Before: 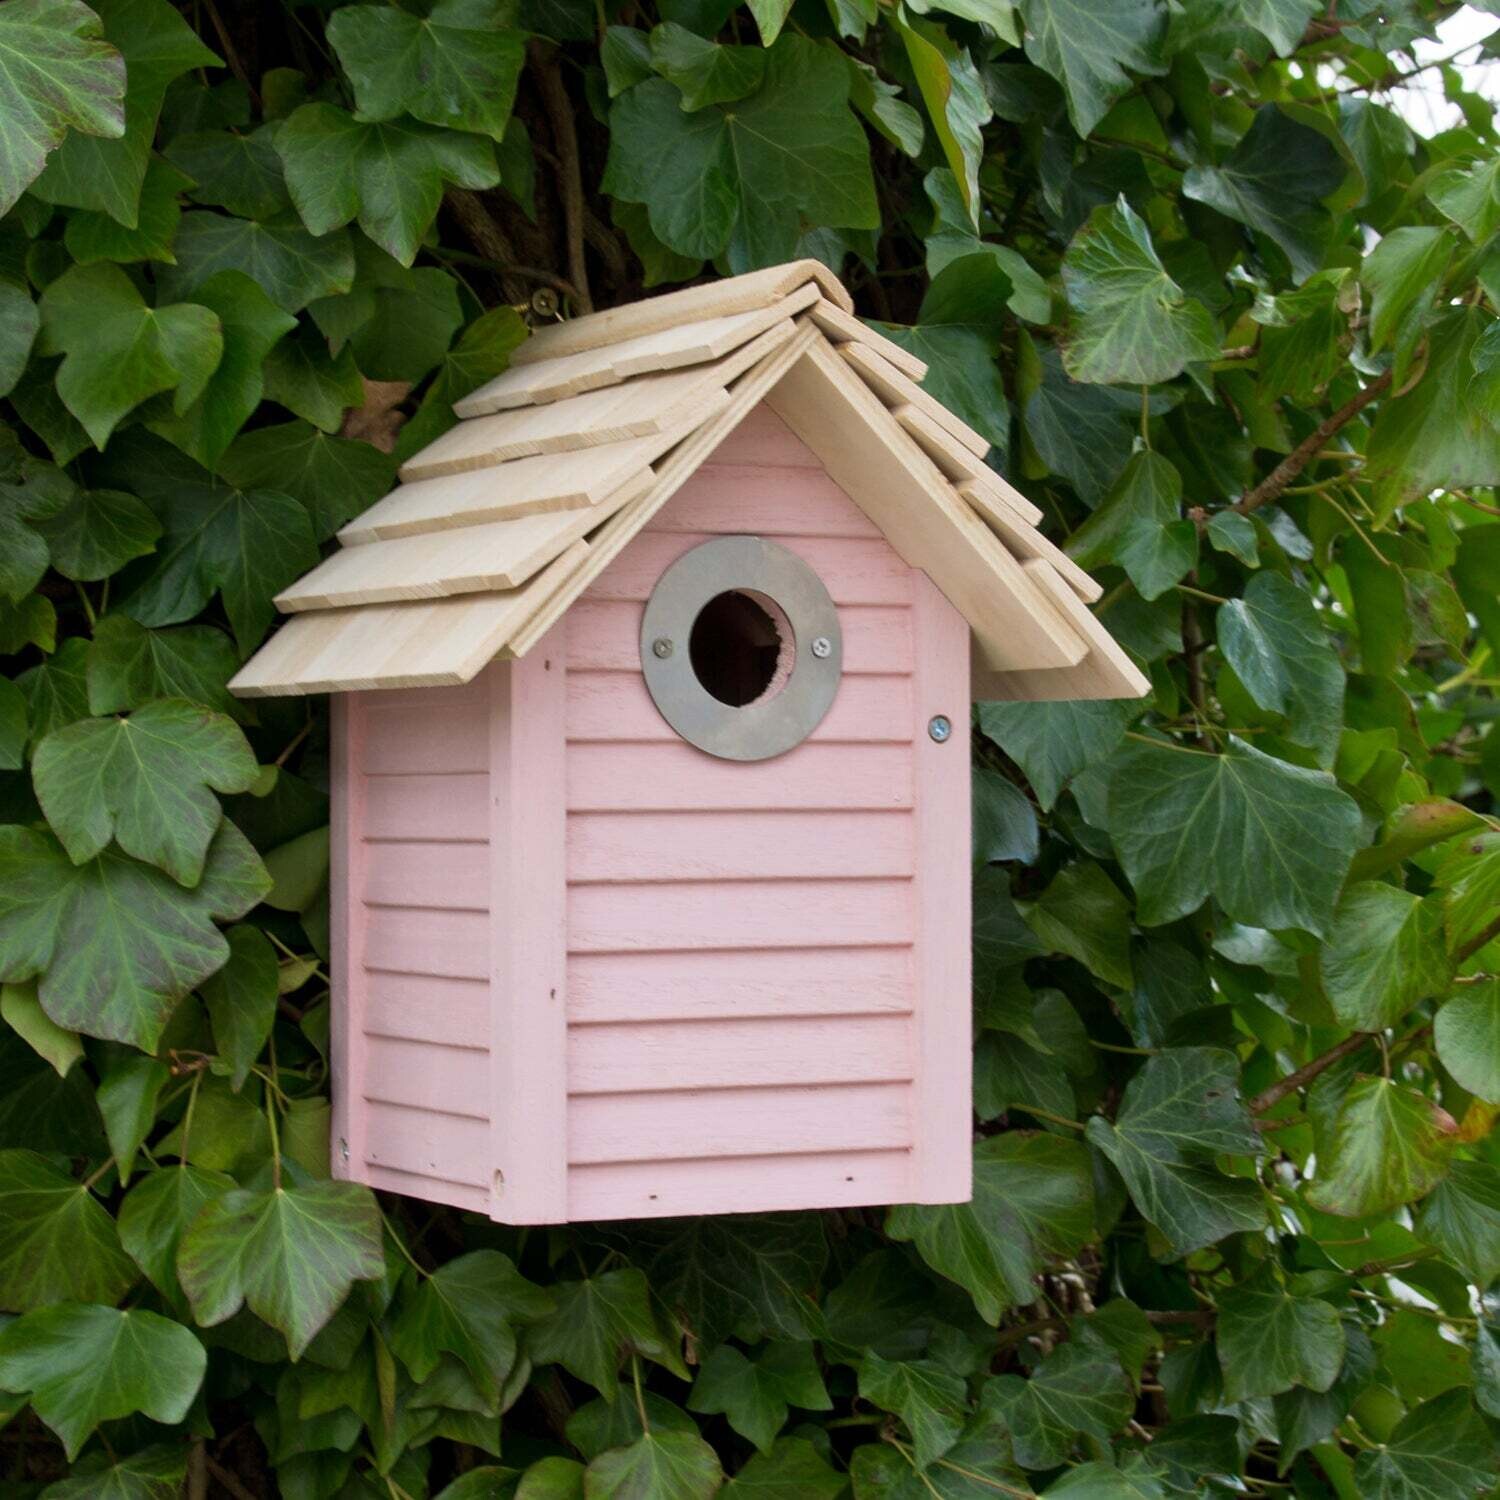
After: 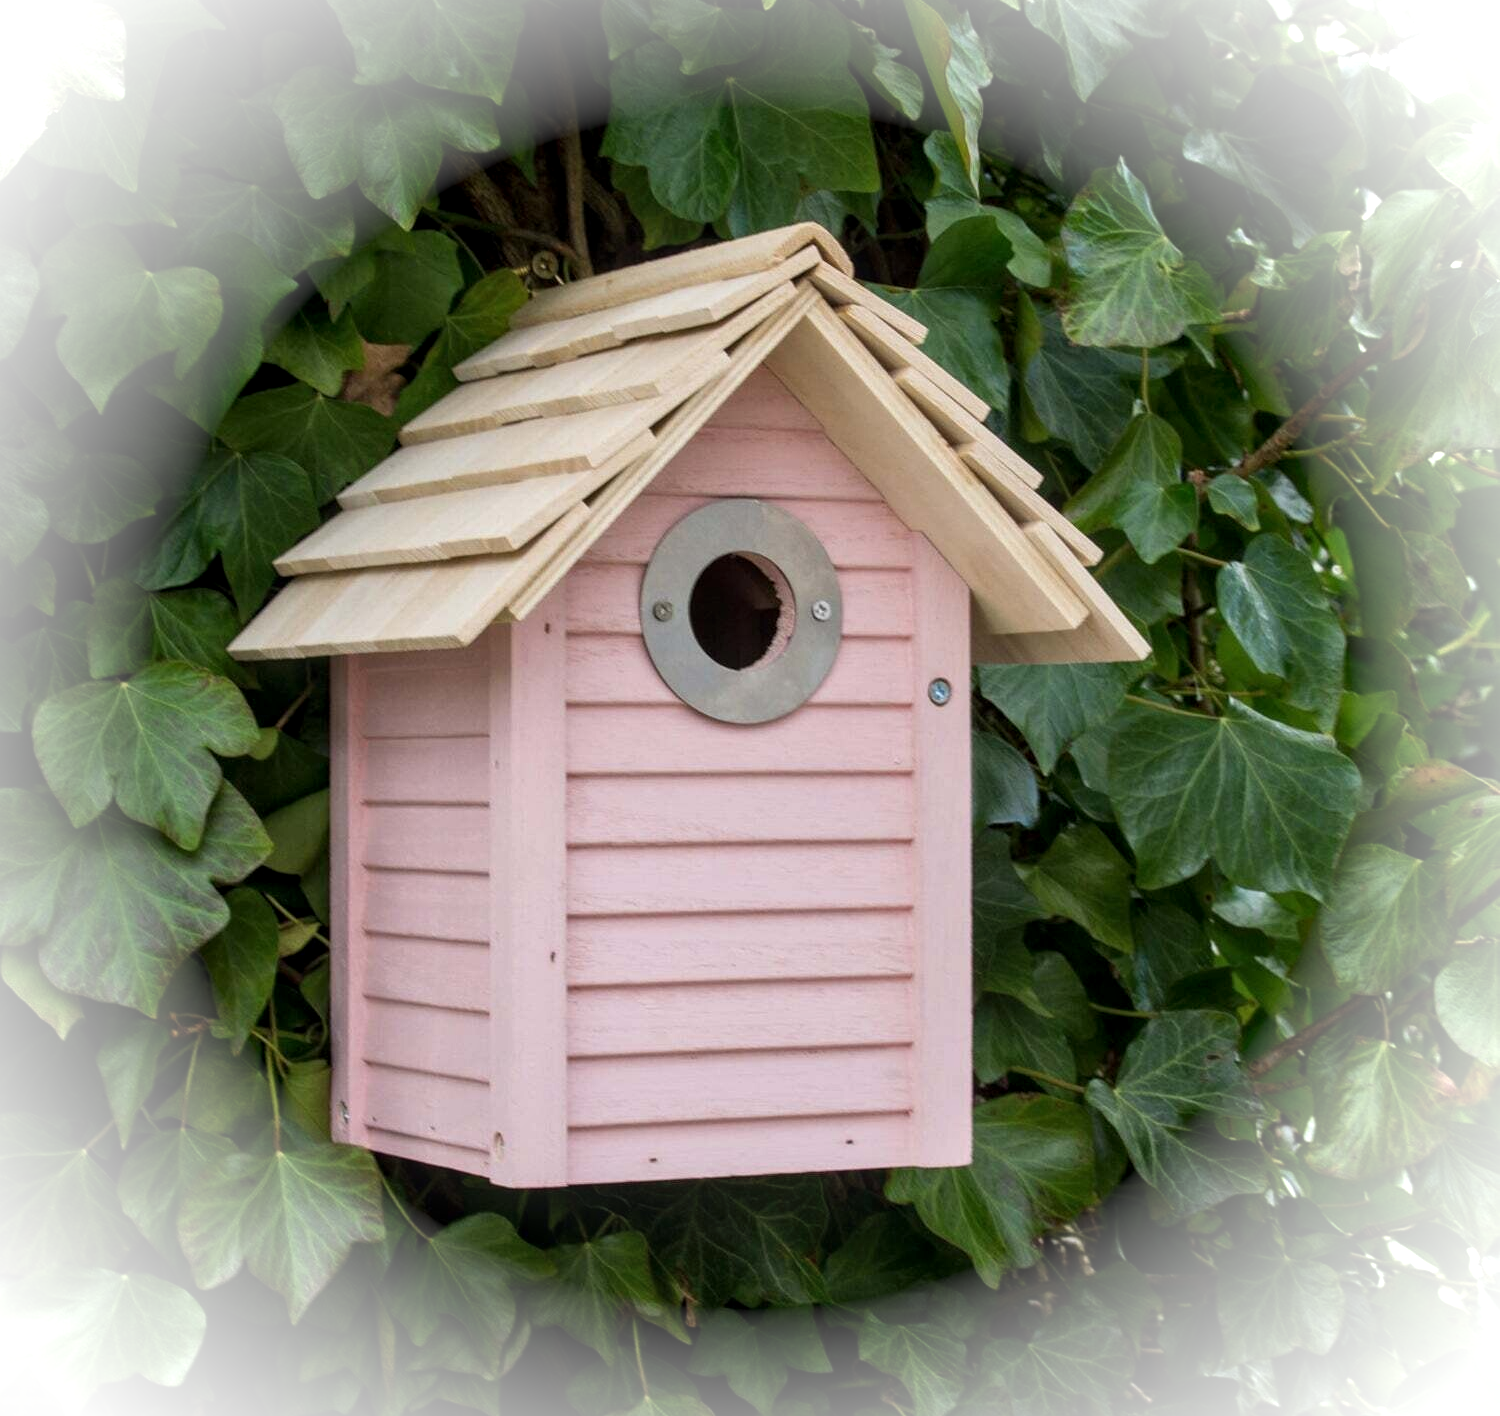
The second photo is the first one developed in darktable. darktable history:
crop and rotate: top 2.515%, bottom 3.06%
local contrast: on, module defaults
vignetting: brightness 0.985, saturation -0.49
